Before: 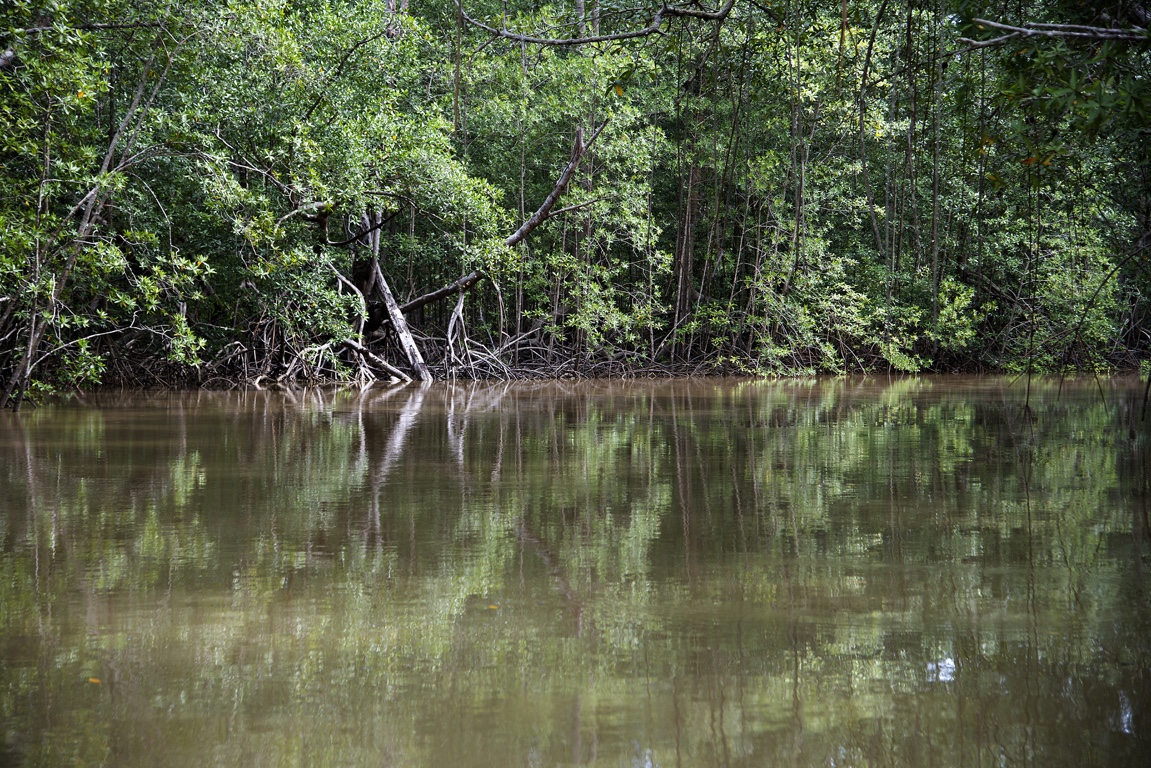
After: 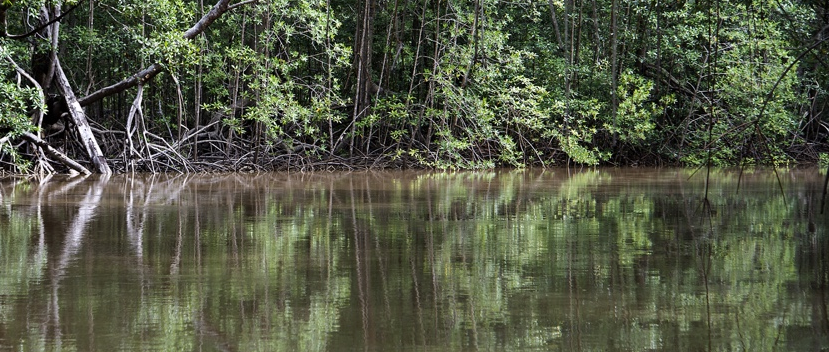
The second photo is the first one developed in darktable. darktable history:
crop and rotate: left 27.938%, top 27.046%, bottom 27.046%
shadows and highlights: shadows 37.27, highlights -28.18, soften with gaussian
